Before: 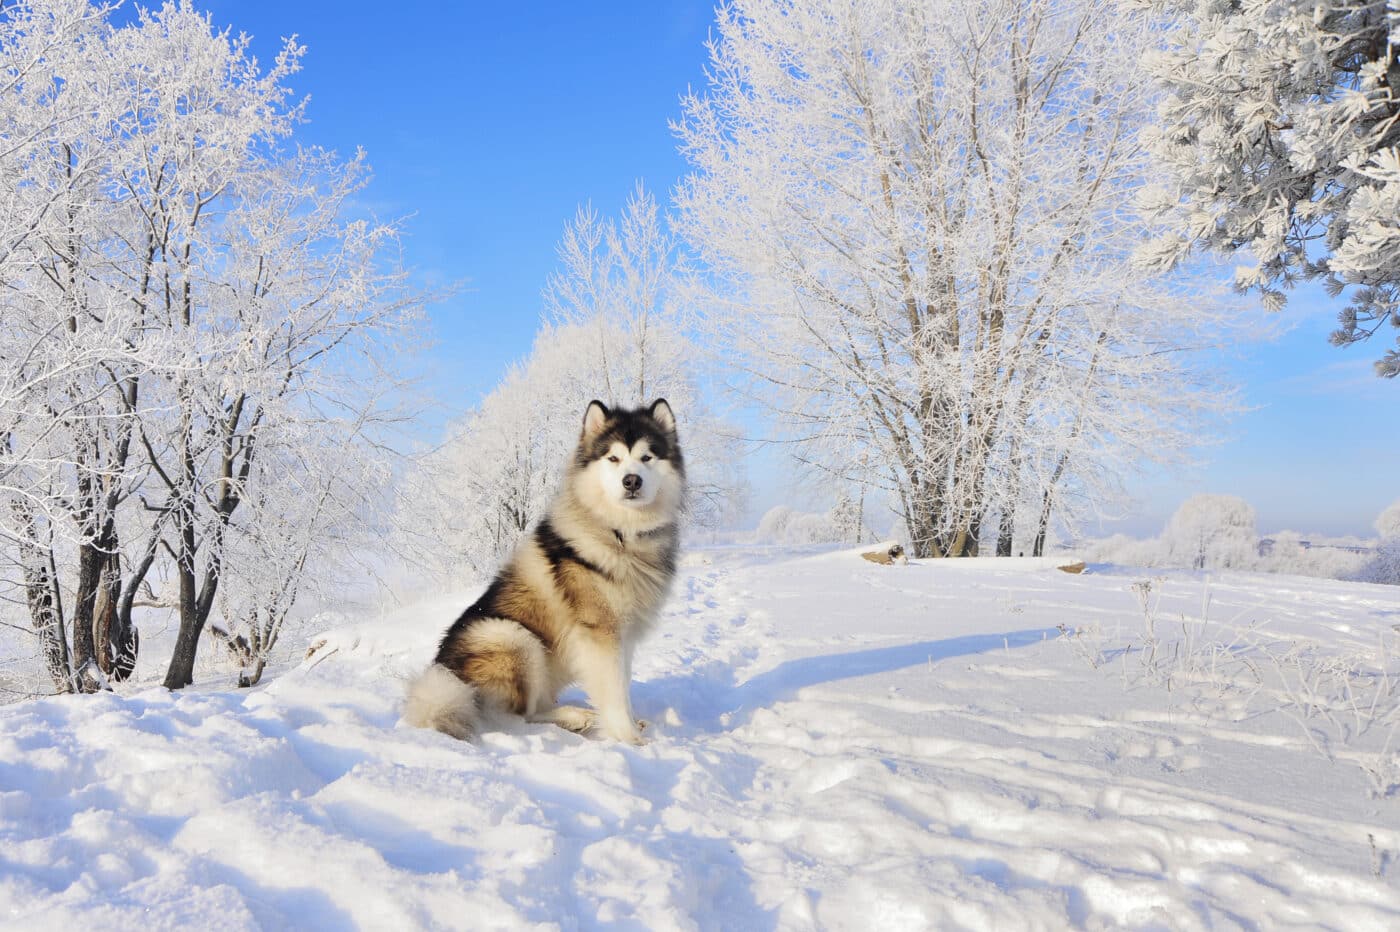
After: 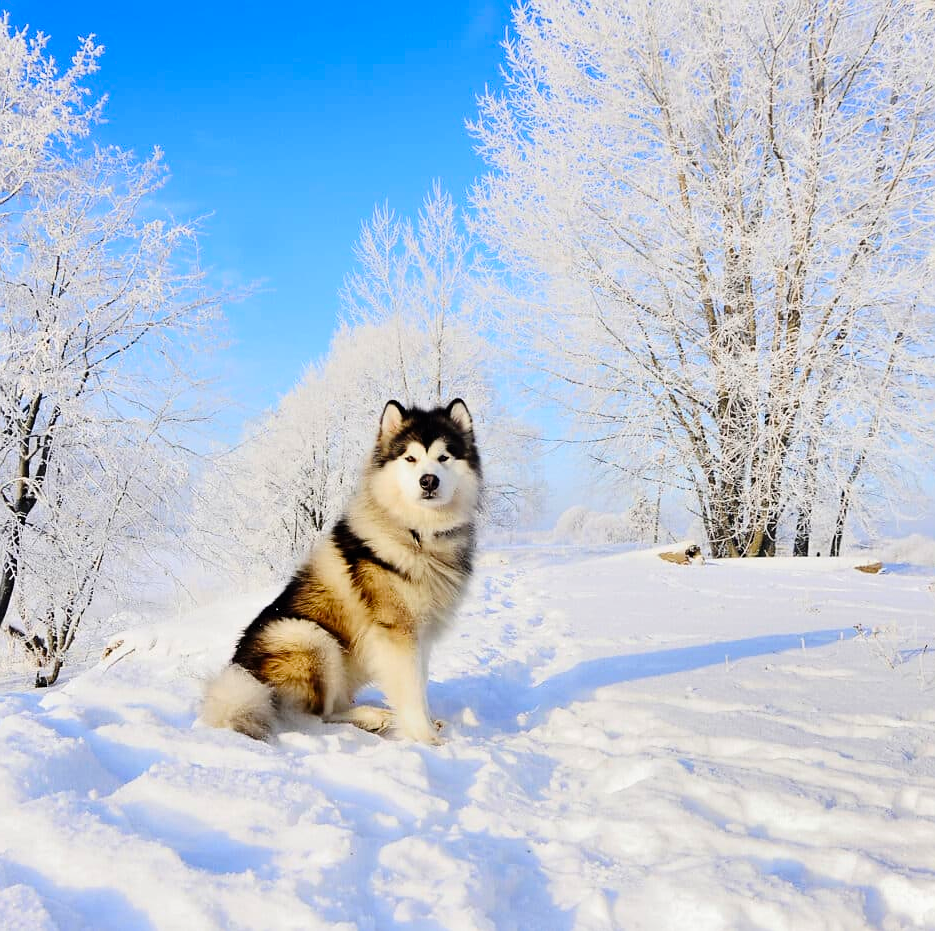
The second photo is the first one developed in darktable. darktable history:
contrast brightness saturation: contrast 0.178, saturation 0.309
tone curve: curves: ch0 [(0, 0) (0.068, 0.012) (0.183, 0.089) (0.341, 0.283) (0.547, 0.532) (0.828, 0.815) (1, 0.983)]; ch1 [(0, 0) (0.23, 0.166) (0.34, 0.308) (0.371, 0.337) (0.429, 0.411) (0.477, 0.462) (0.499, 0.498) (0.529, 0.537) (0.559, 0.582) (0.743, 0.798) (1, 1)]; ch2 [(0, 0) (0.431, 0.414) (0.498, 0.503) (0.524, 0.528) (0.568, 0.546) (0.6, 0.597) (0.634, 0.645) (0.728, 0.742) (1, 1)], preserve colors none
sharpen: radius 0.971, amount 0.606
crop and rotate: left 14.505%, right 18.697%
